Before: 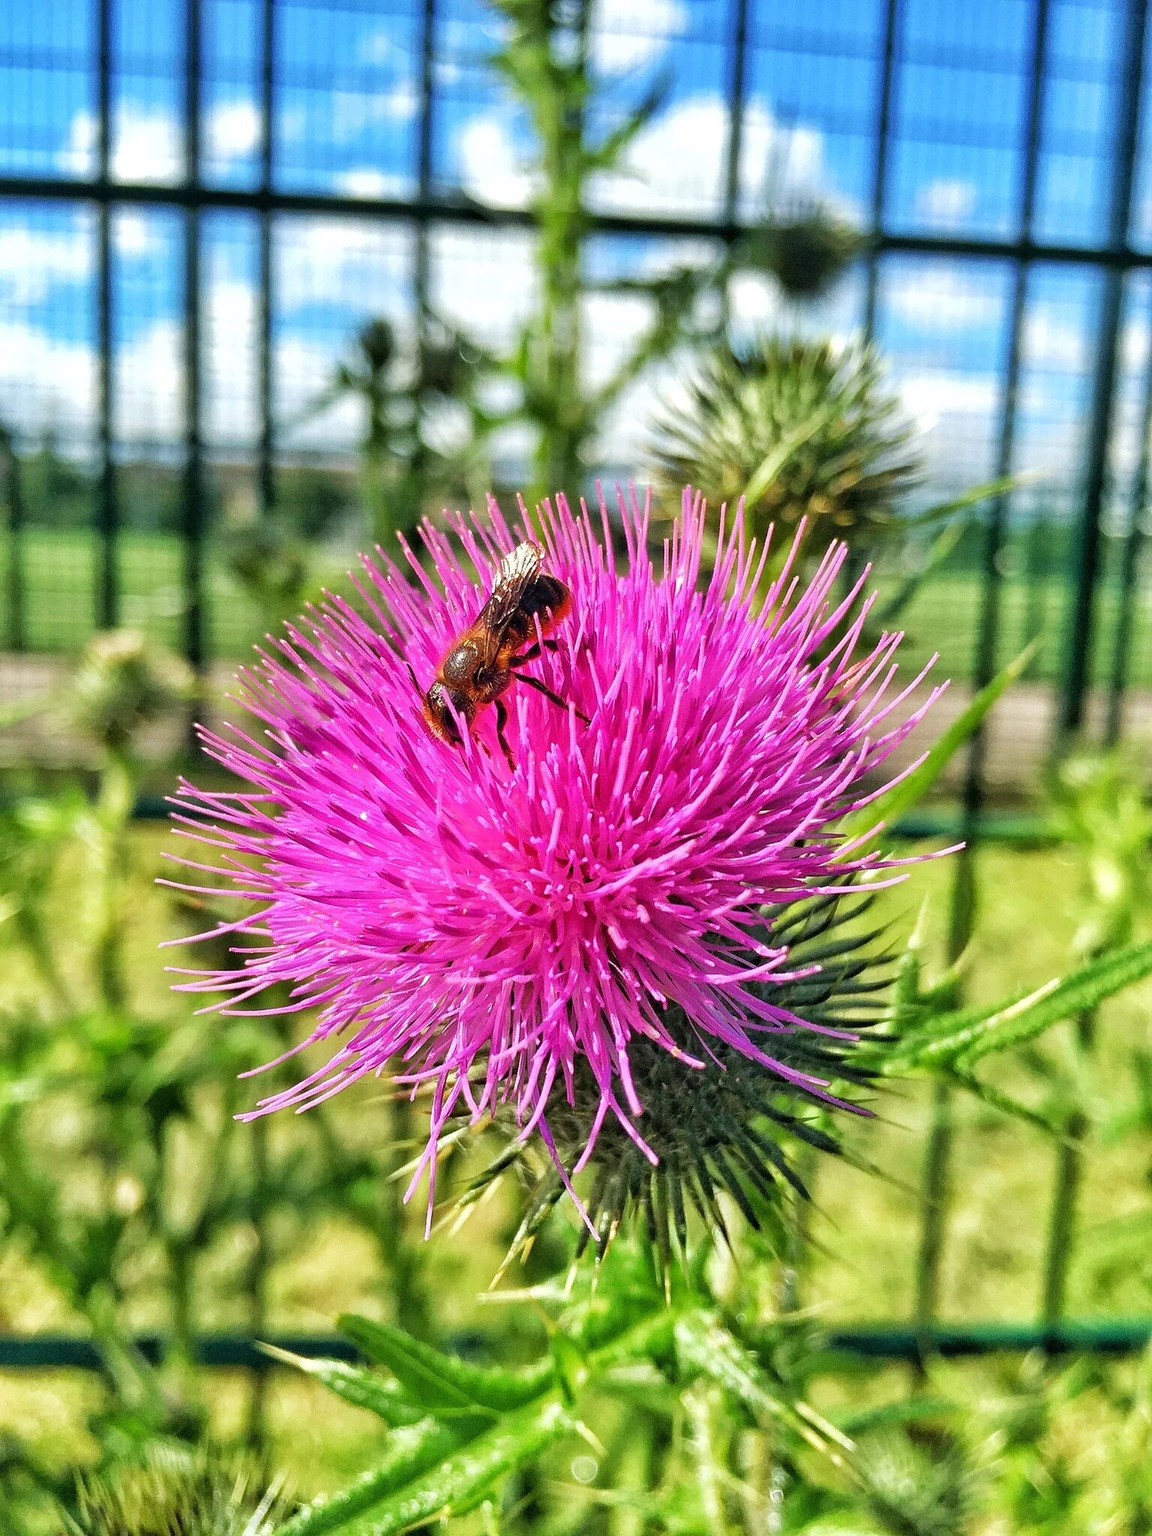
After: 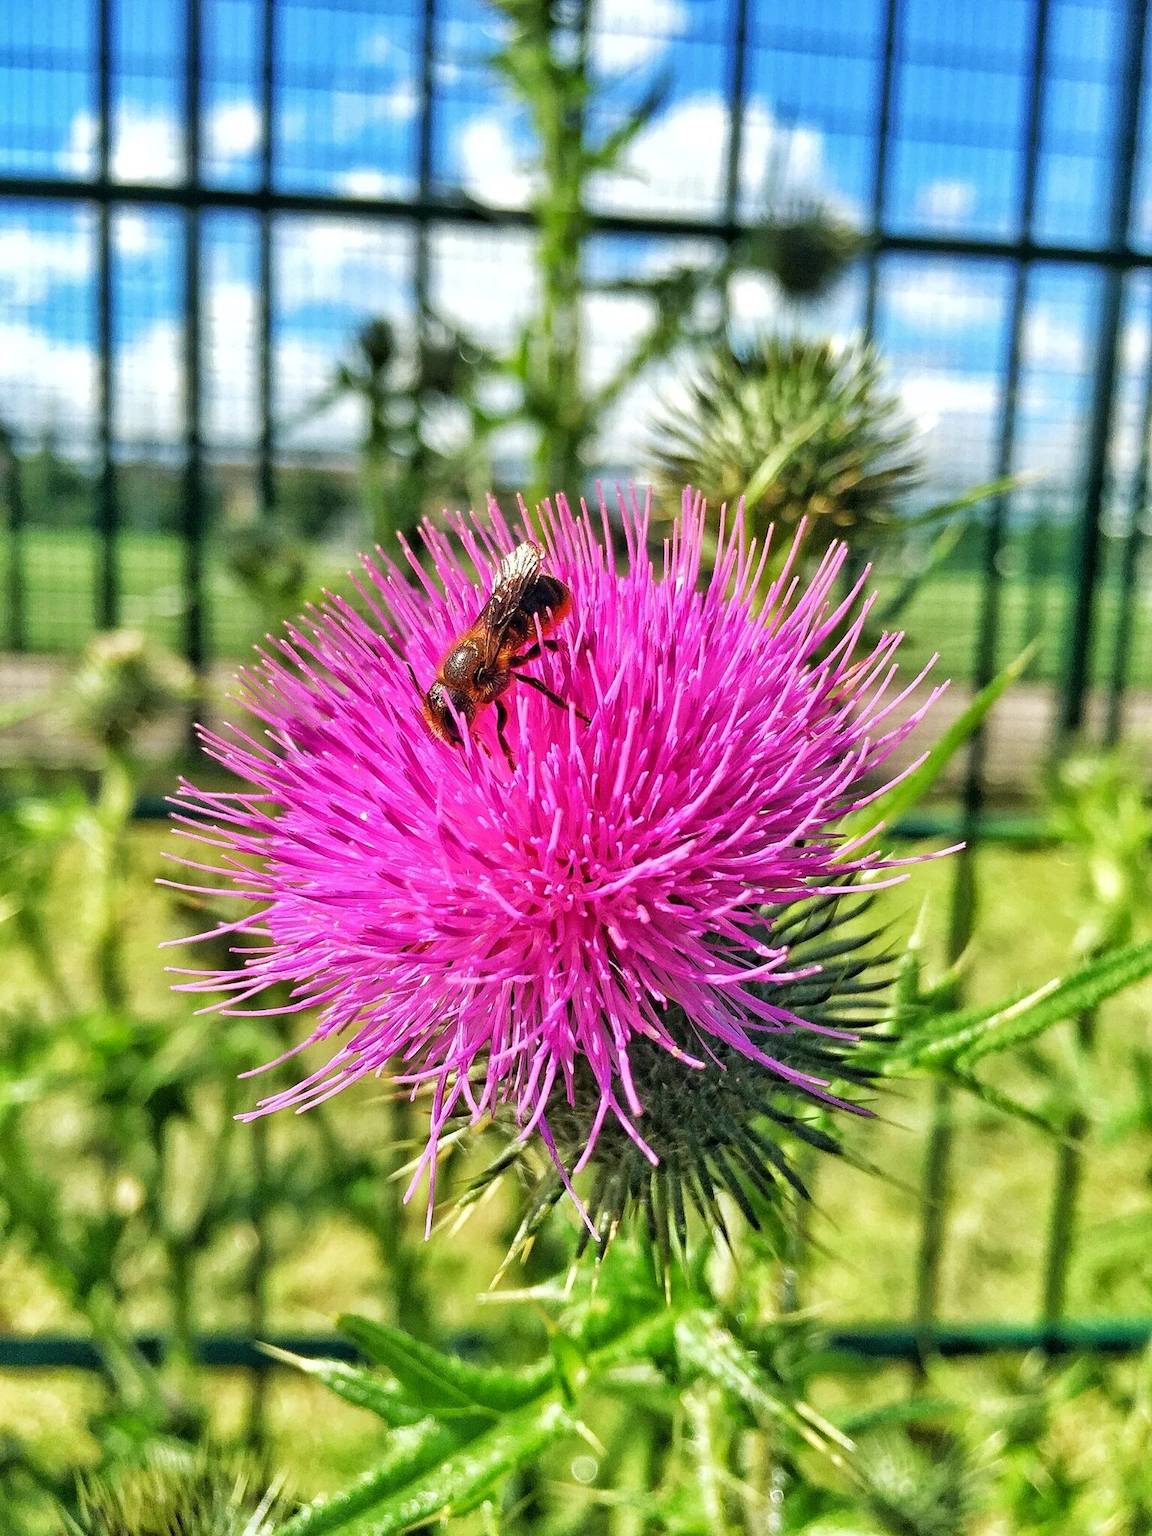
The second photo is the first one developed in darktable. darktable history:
color correction: highlights b* 0.039
shadows and highlights: shadows 36.9, highlights -27.73, soften with gaussian
